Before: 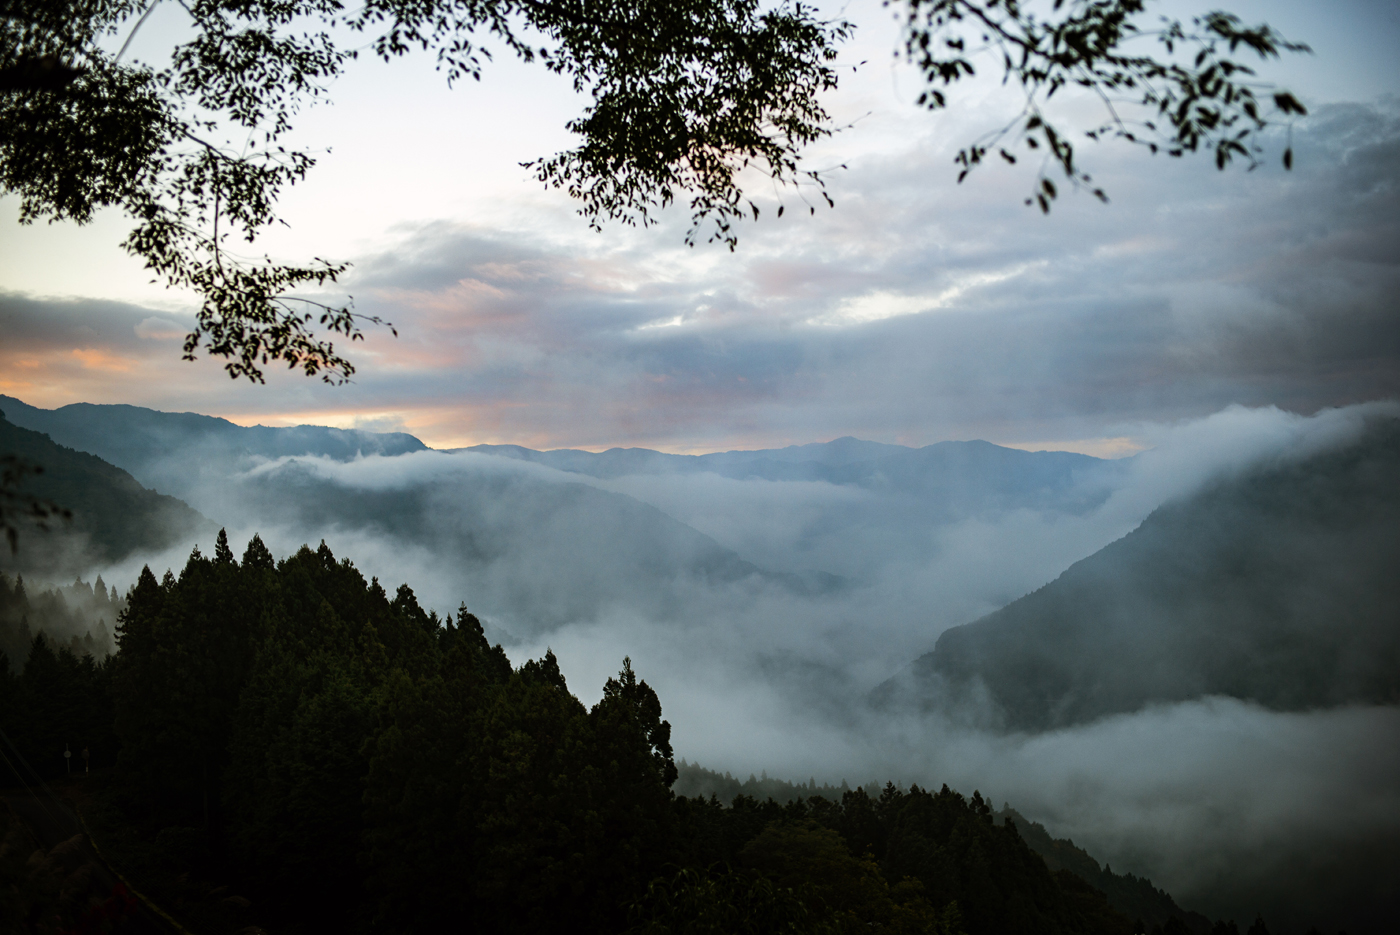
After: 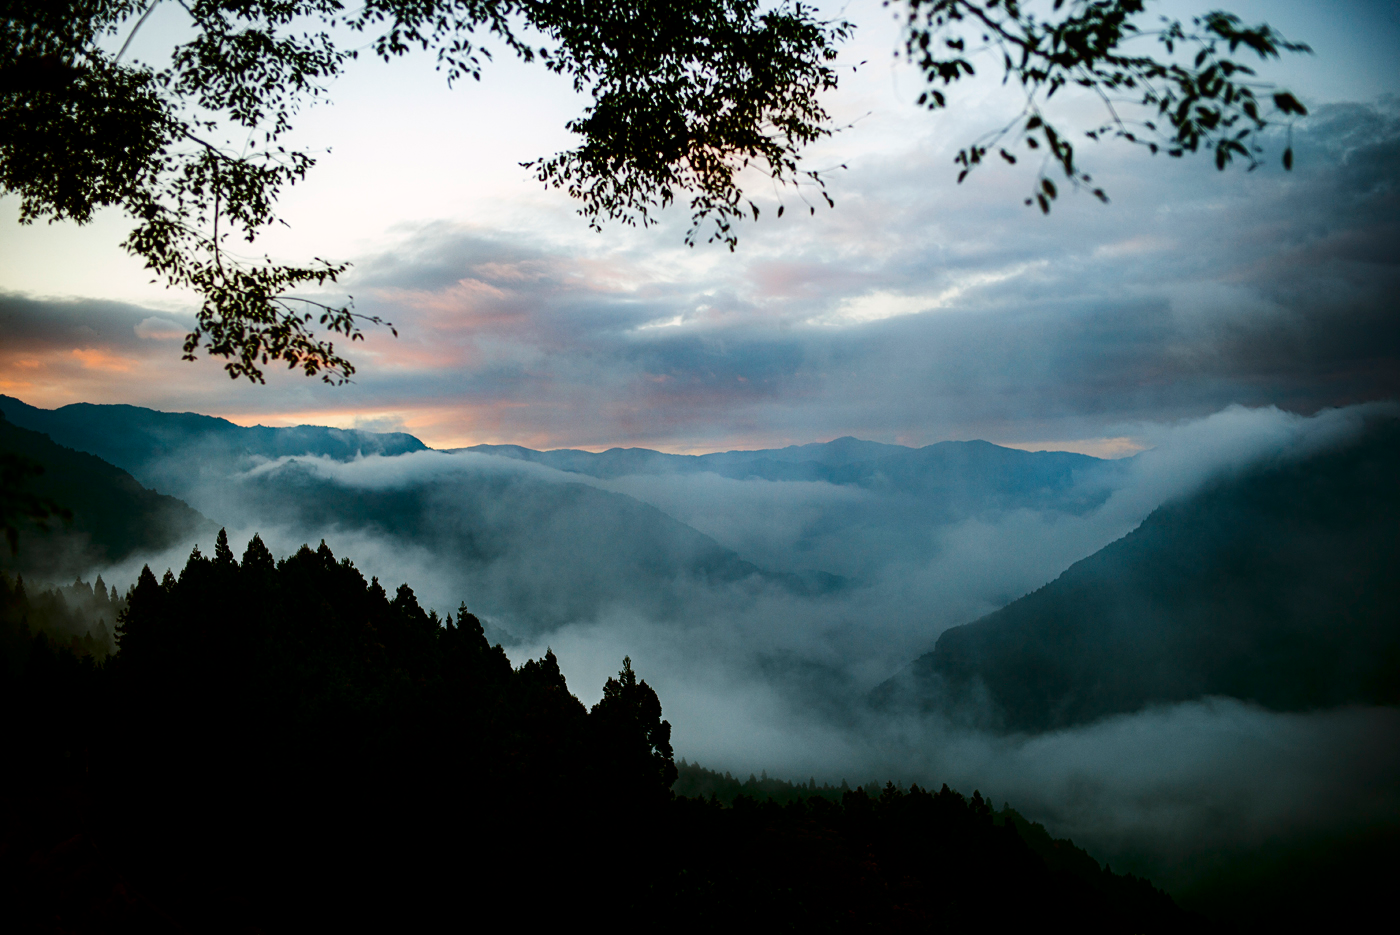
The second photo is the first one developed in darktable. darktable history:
contrast equalizer: y [[0.5, 0.486, 0.447, 0.446, 0.489, 0.5], [0.5 ×6], [0.5 ×6], [0 ×6], [0 ×6]]
contrast brightness saturation: contrast 0.187, brightness -0.231, saturation 0.11
